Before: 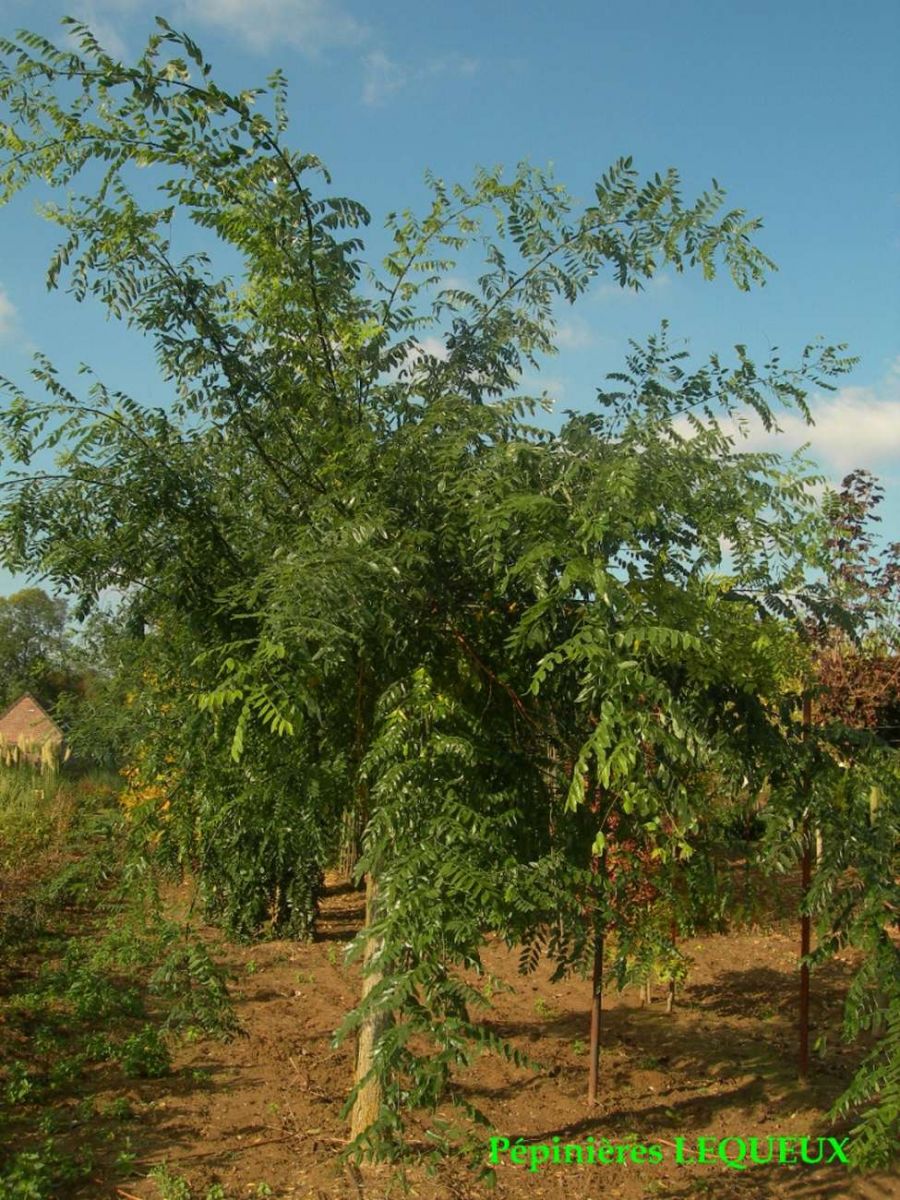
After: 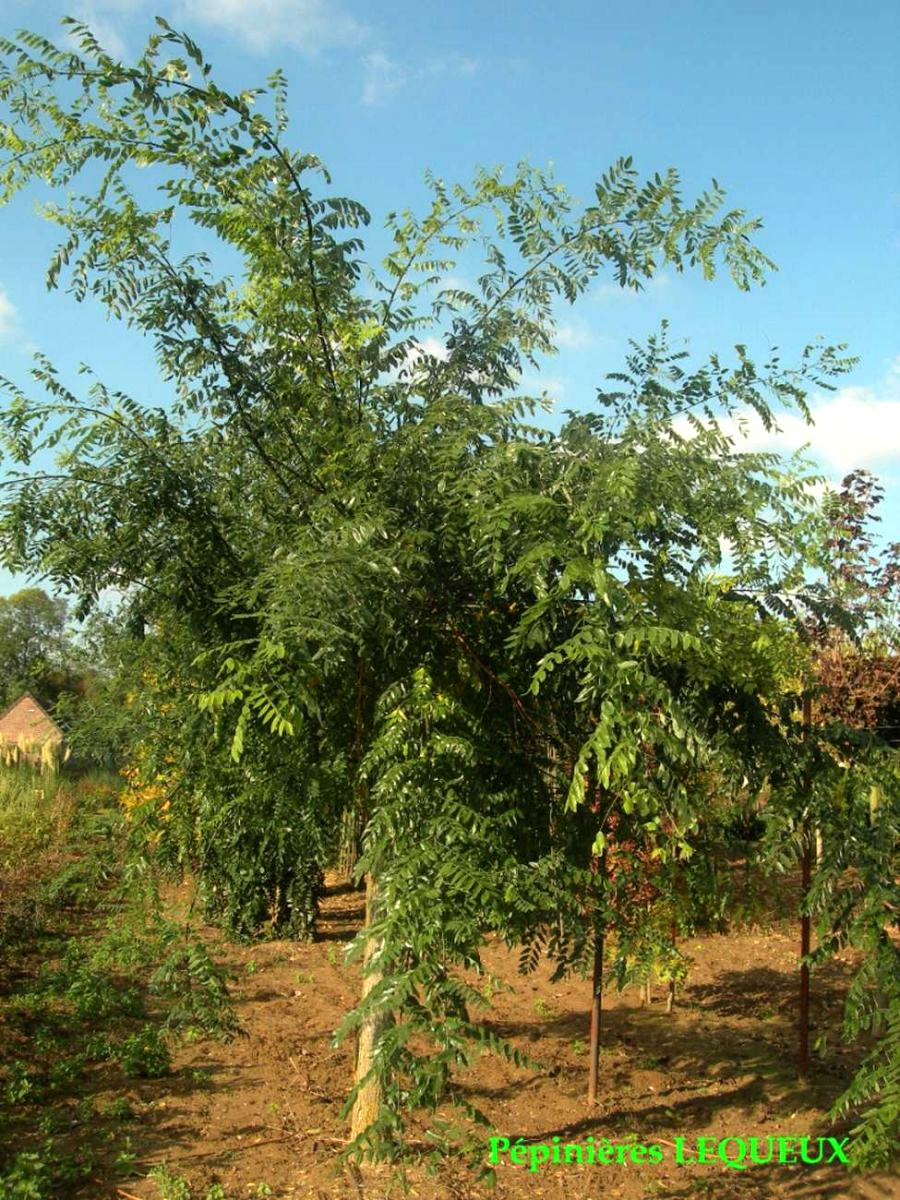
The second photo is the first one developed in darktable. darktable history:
tone equalizer: -8 EV -0.713 EV, -7 EV -0.678 EV, -6 EV -0.587 EV, -5 EV -0.383 EV, -3 EV 0.39 EV, -2 EV 0.6 EV, -1 EV 0.694 EV, +0 EV 0.779 EV
